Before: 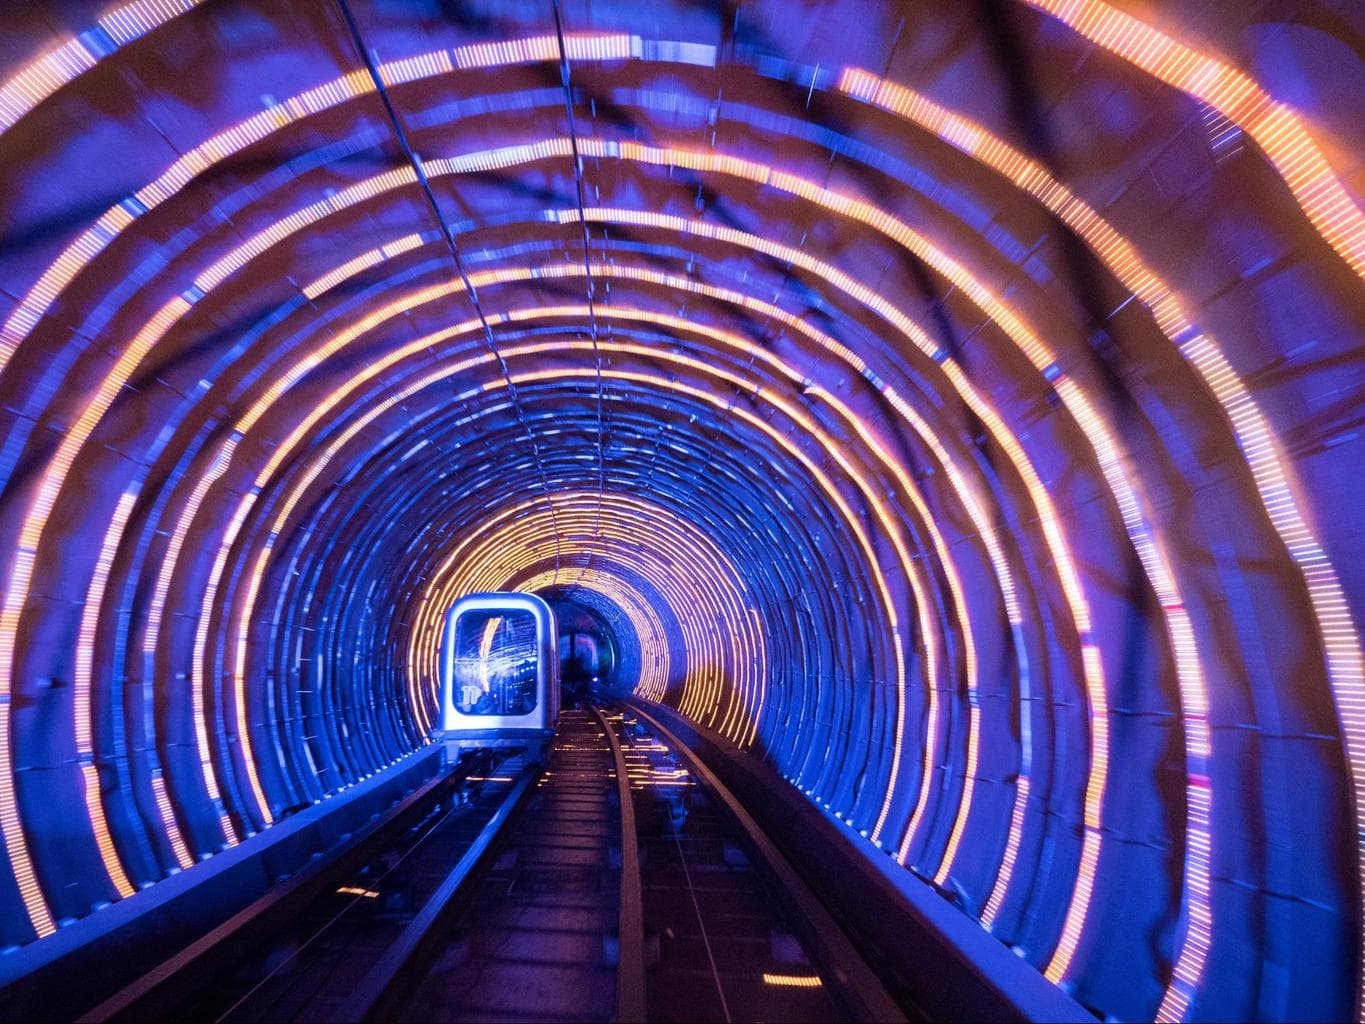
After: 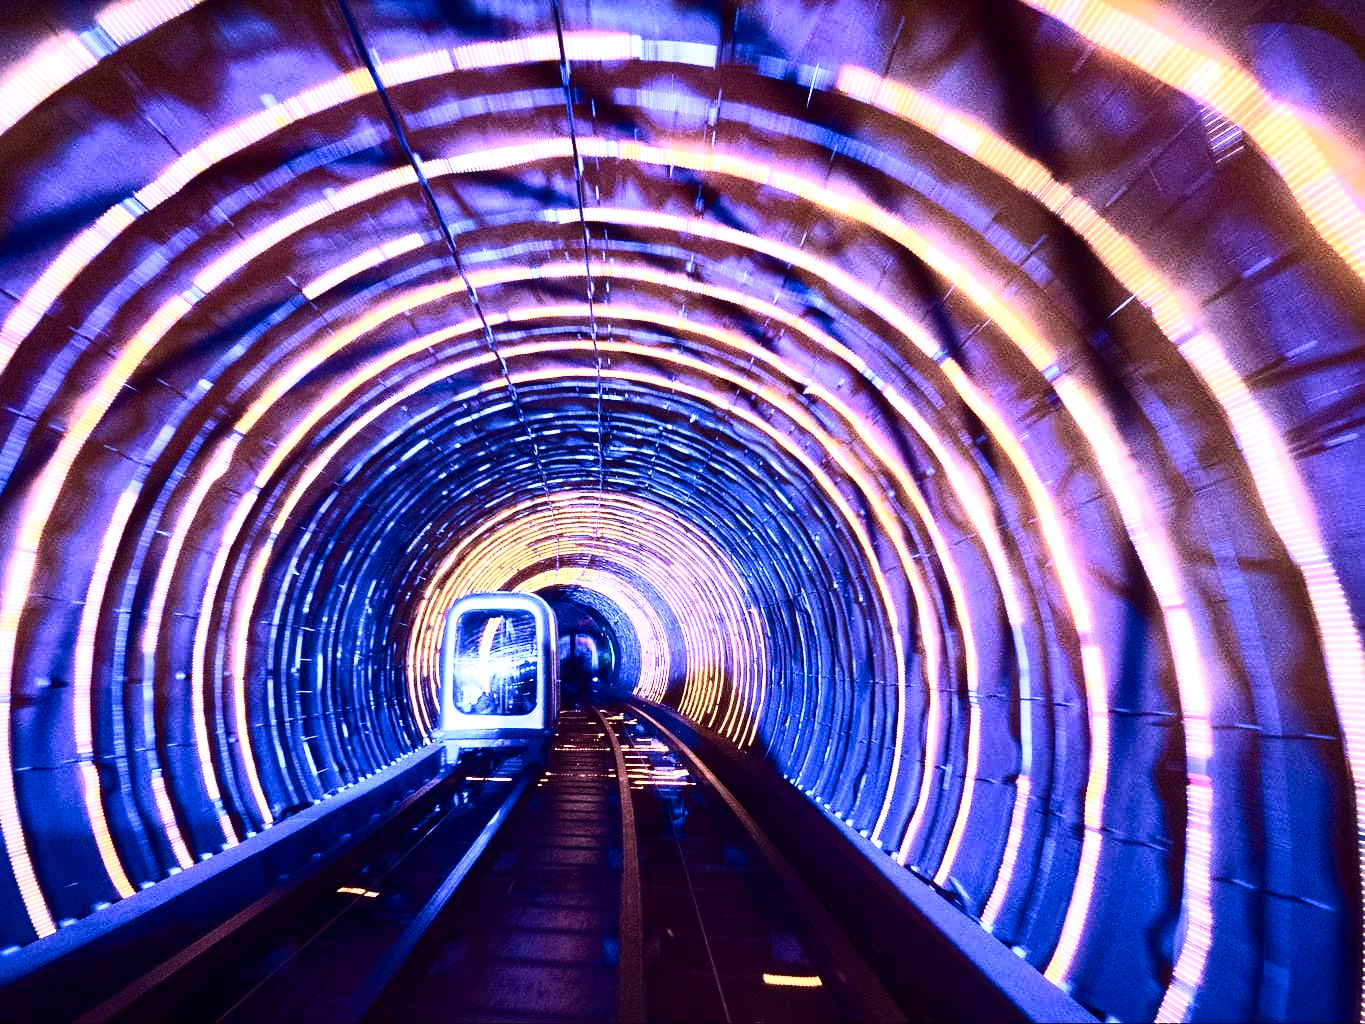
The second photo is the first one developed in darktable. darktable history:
tone equalizer: on, module defaults
shadows and highlights: shadows 20.91, highlights -35.45, soften with gaussian
contrast brightness saturation: contrast 0.5, saturation -0.1
exposure: black level correction 0, exposure 1.1 EV, compensate exposure bias true, compensate highlight preservation false
